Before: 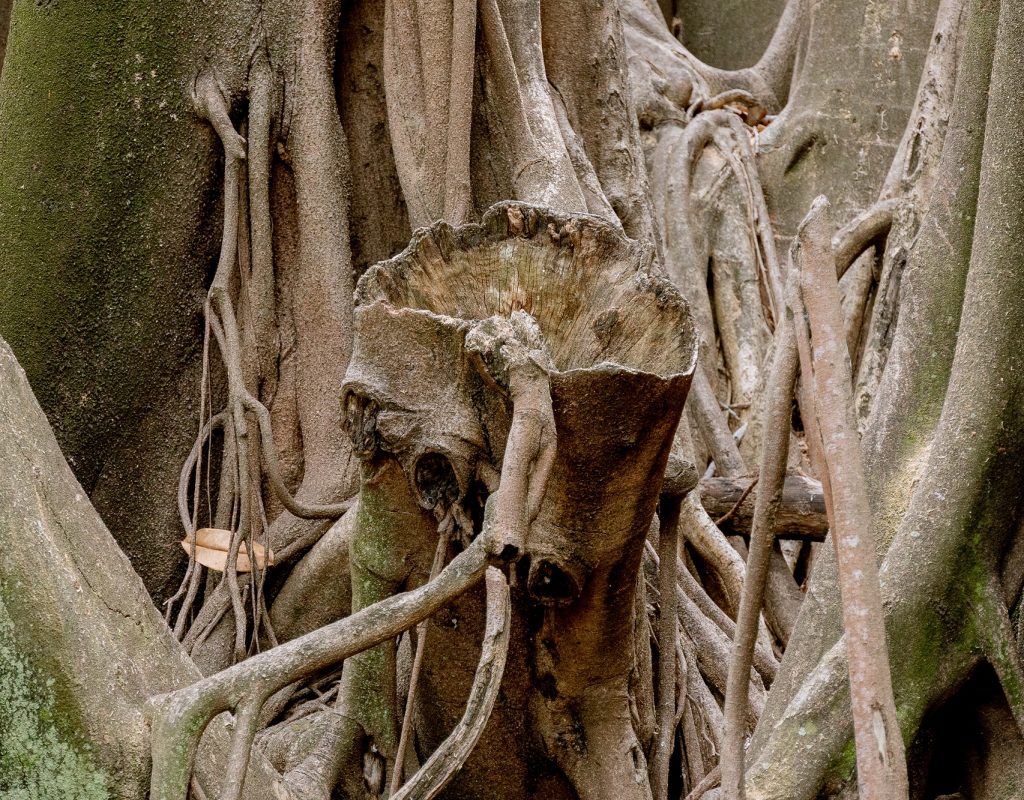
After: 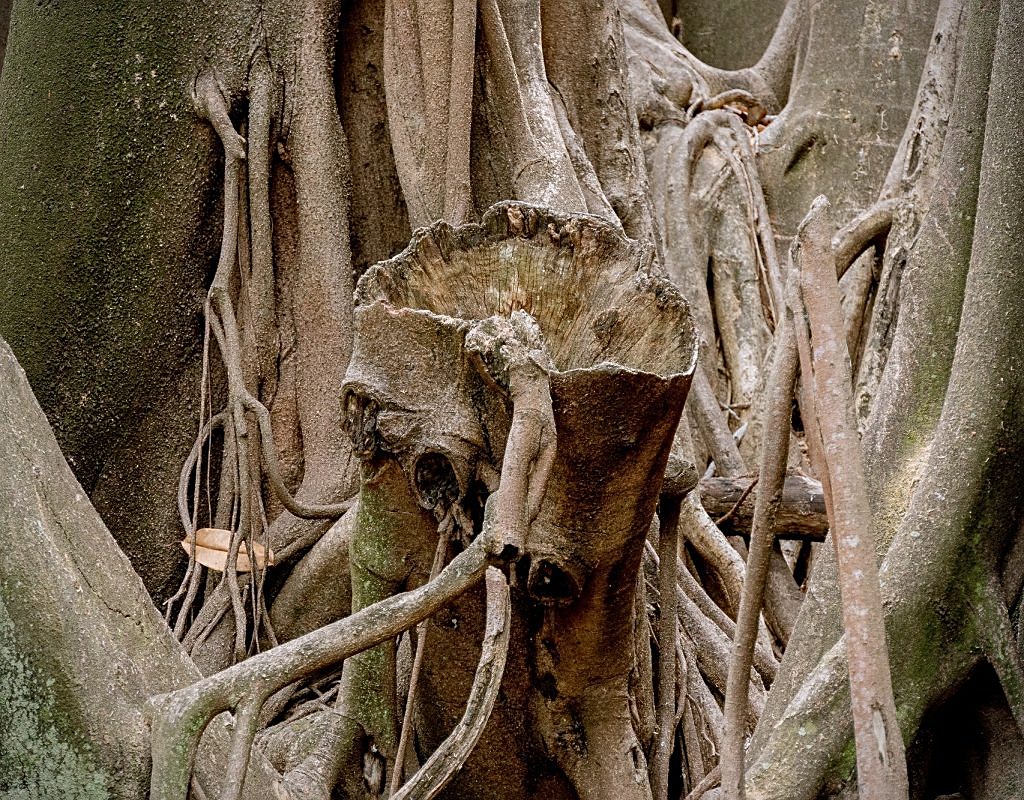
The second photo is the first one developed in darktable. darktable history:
sharpen: on, module defaults
vignetting: fall-off radius 63.6%
